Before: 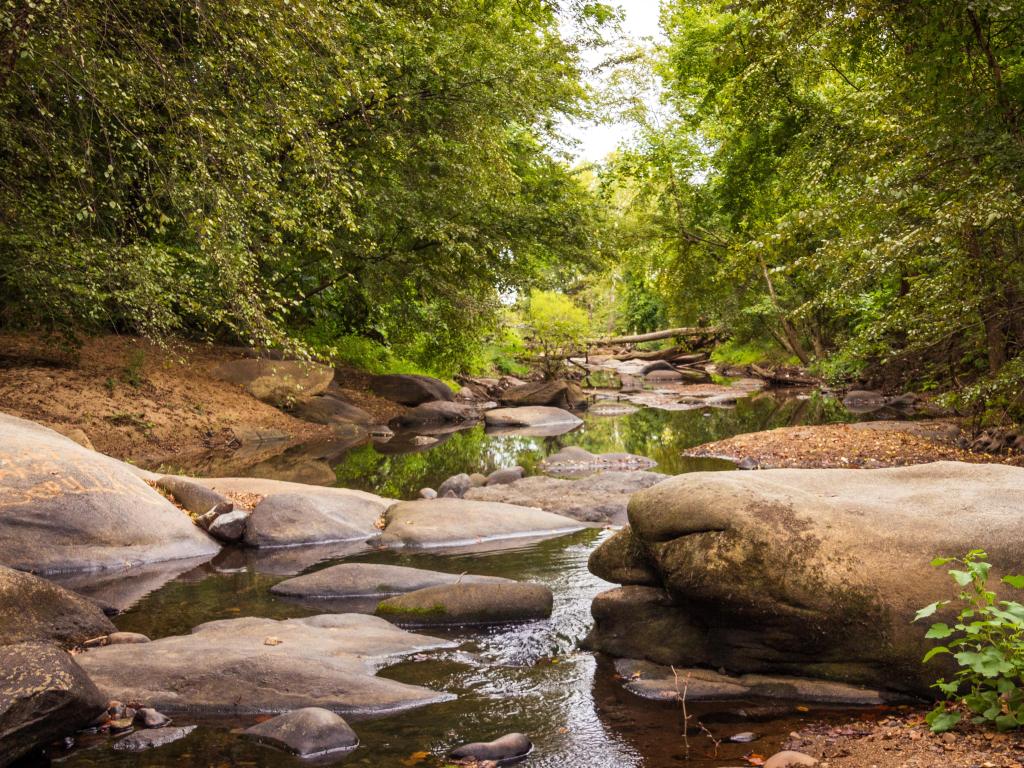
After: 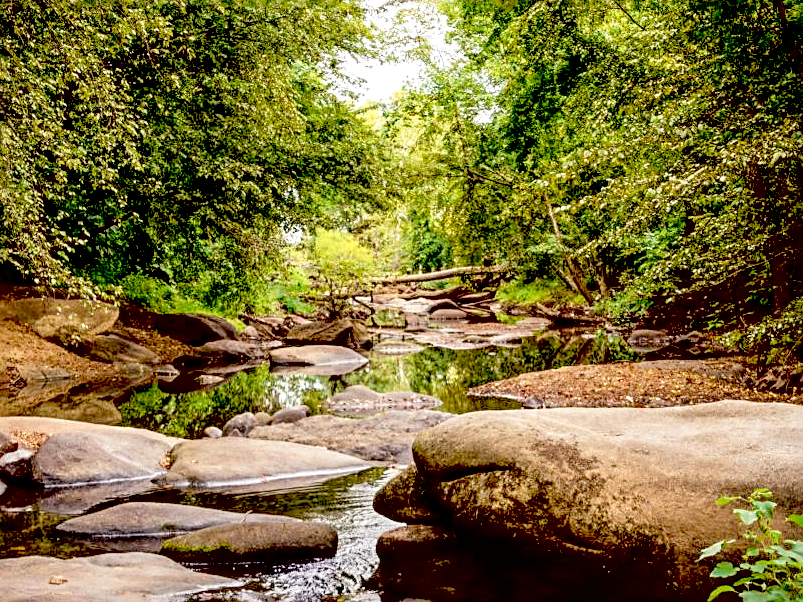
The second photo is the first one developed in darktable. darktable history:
crop and rotate: left 21.07%, top 7.955%, right 0.436%, bottom 13.572%
tone equalizer: on, module defaults
sharpen: radius 2.544, amount 0.646
contrast equalizer: y [[0.5, 0.542, 0.583, 0.625, 0.667, 0.708], [0.5 ×6], [0.5 ×6], [0 ×6], [0 ×6]], mix -0.218
exposure: black level correction 0.047, exposure 0.012 EV, compensate highlight preservation false
local contrast: detail 144%
color zones: curves: ch0 [(0, 0.5) (0.125, 0.4) (0.25, 0.5) (0.375, 0.4) (0.5, 0.4) (0.625, 0.35) (0.75, 0.35) (0.875, 0.5)]; ch1 [(0, 0.35) (0.125, 0.45) (0.25, 0.35) (0.375, 0.35) (0.5, 0.35) (0.625, 0.35) (0.75, 0.45) (0.875, 0.35)]; ch2 [(0, 0.6) (0.125, 0.5) (0.25, 0.5) (0.375, 0.6) (0.5, 0.6) (0.625, 0.5) (0.75, 0.5) (0.875, 0.5)]
contrast brightness saturation: contrast 0.095, brightness 0.319, saturation 0.14
